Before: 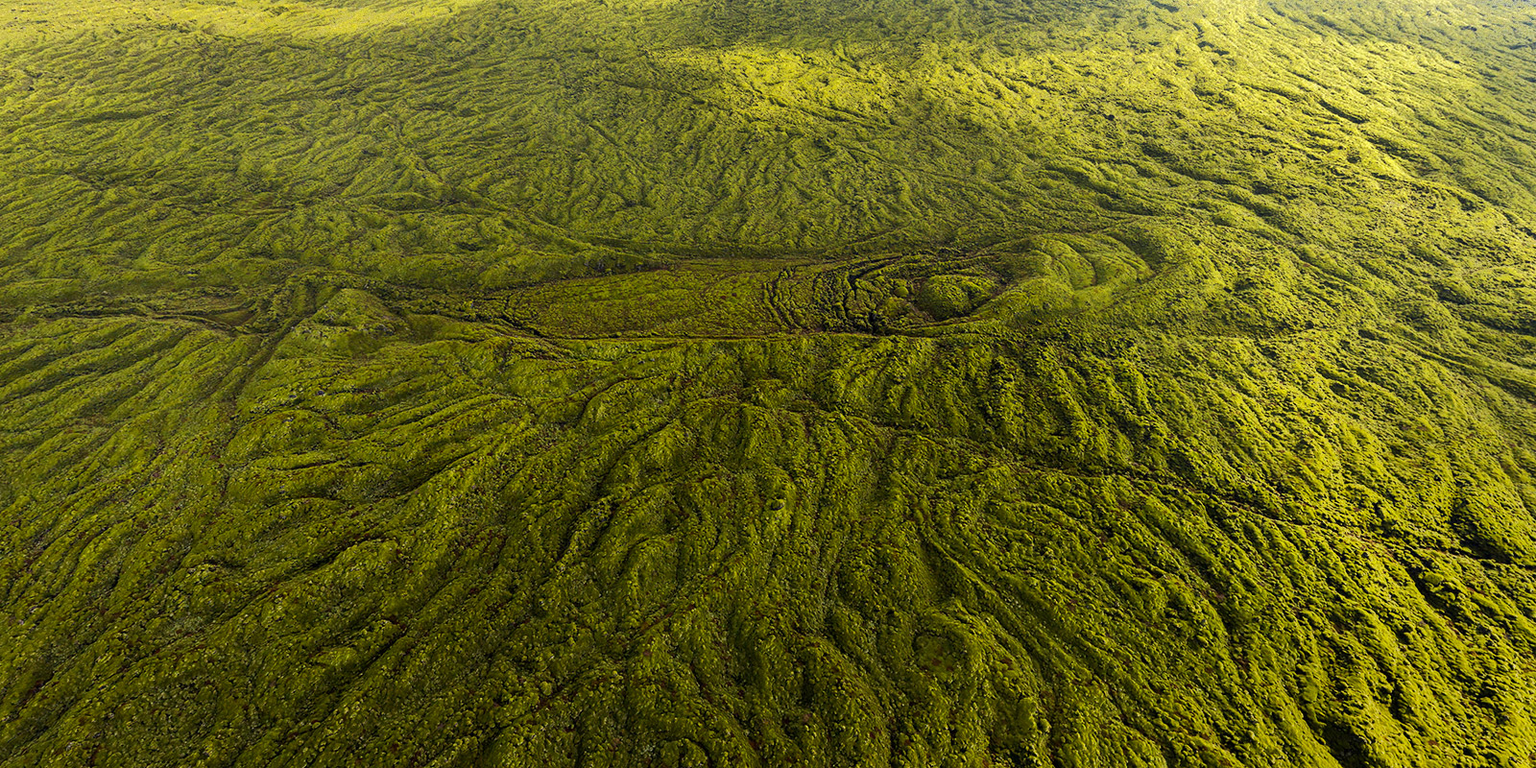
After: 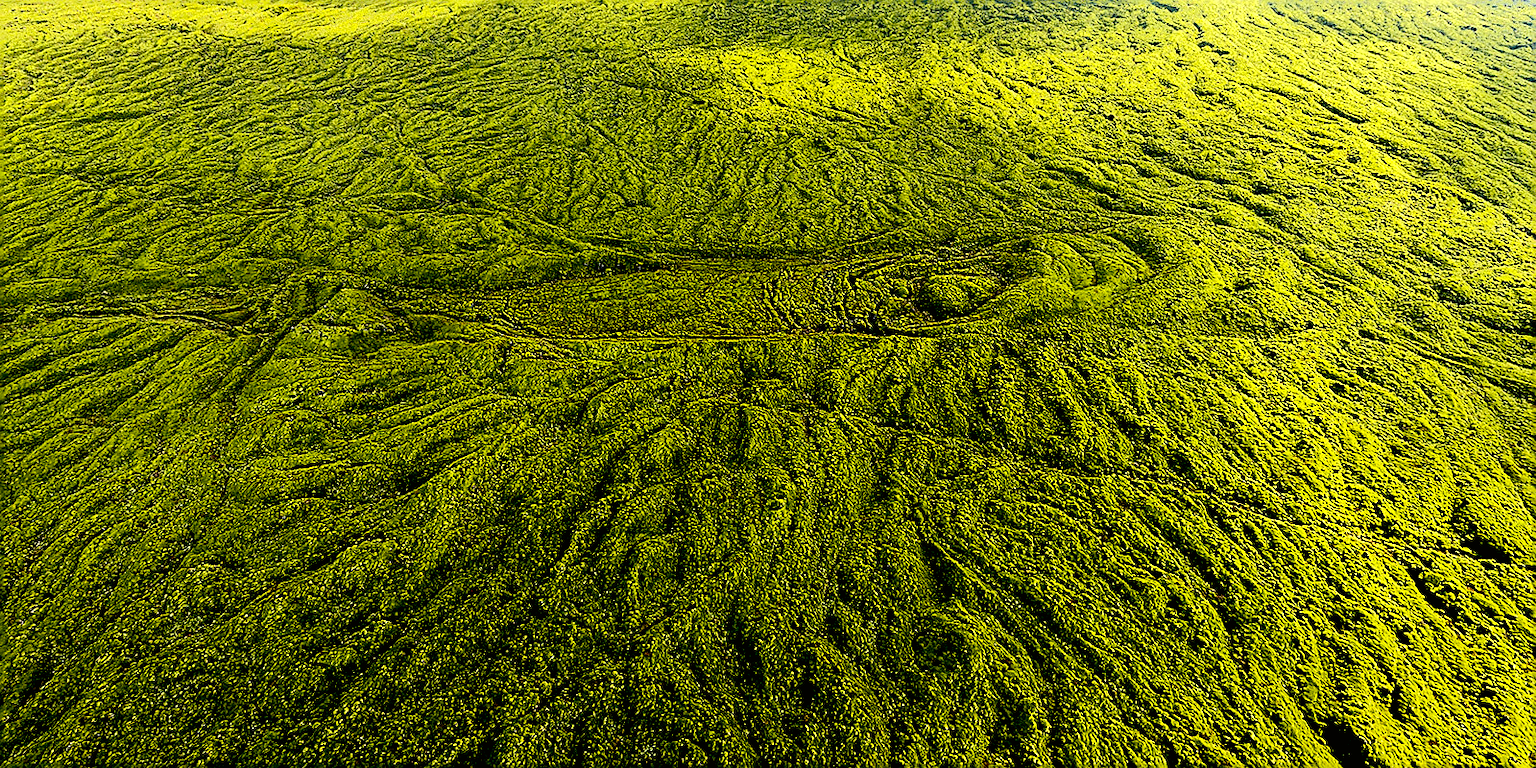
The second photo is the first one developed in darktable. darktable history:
tone curve: curves: ch0 [(0, 0.005) (0.103, 0.097) (0.18, 0.207) (0.384, 0.465) (0.491, 0.585) (0.629, 0.726) (0.84, 0.866) (1, 0.947)]; ch1 [(0, 0) (0.172, 0.123) (0.324, 0.253) (0.396, 0.388) (0.478, 0.461) (0.499, 0.497) (0.532, 0.515) (0.57, 0.584) (0.635, 0.675) (0.805, 0.892) (1, 1)]; ch2 [(0, 0) (0.411, 0.424) (0.496, 0.501) (0.515, 0.507) (0.553, 0.562) (0.604, 0.642) (0.708, 0.768) (0.839, 0.916) (1, 1)], color space Lab, independent channels, preserve colors none
sharpen: radius 1.367, amount 1.267, threshold 0.652
exposure: black level correction 0.028, exposure -0.079 EV, compensate highlight preservation false
color balance rgb: global offset › luminance -0.314%, global offset › chroma 0.113%, global offset › hue 166.7°, perceptual saturation grading › global saturation 0.788%, perceptual saturation grading › highlights -31.168%, perceptual saturation grading › mid-tones 6.019%, perceptual saturation grading › shadows 17.921%, perceptual brilliance grading › global brilliance -5.522%, perceptual brilliance grading › highlights 24.923%, perceptual brilliance grading › mid-tones 7.156%, perceptual brilliance grading › shadows -4.661%, global vibrance 20%
